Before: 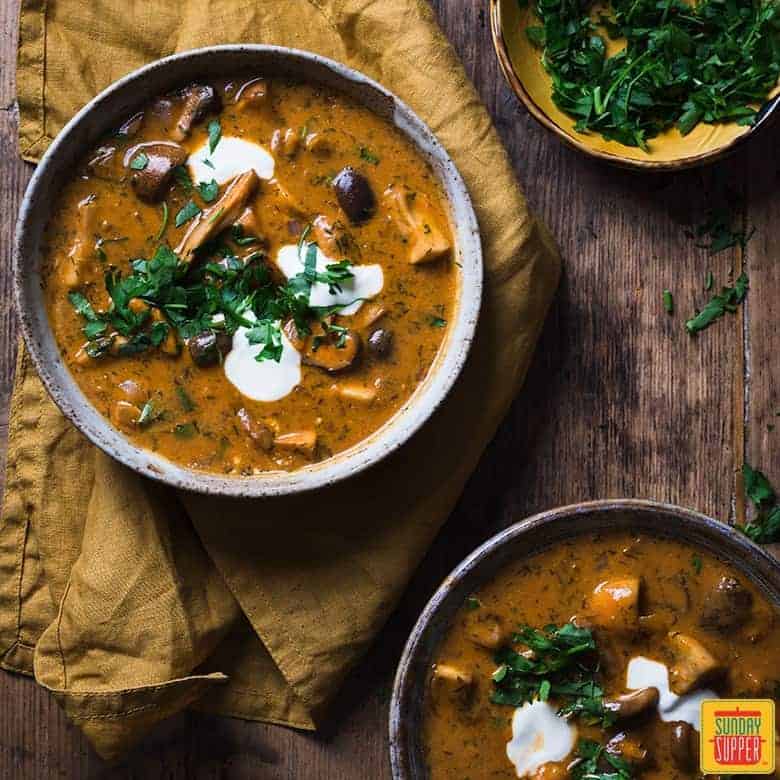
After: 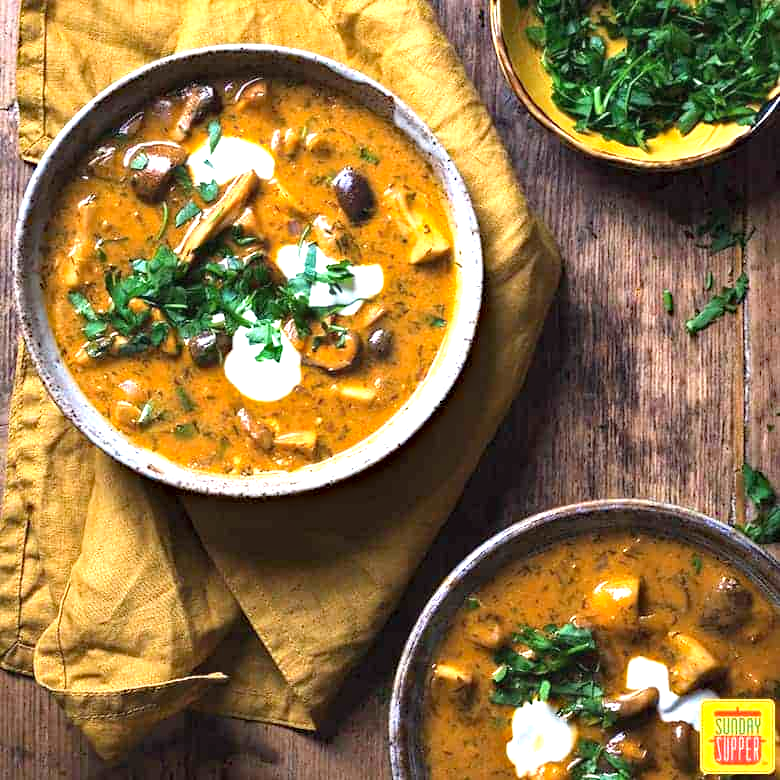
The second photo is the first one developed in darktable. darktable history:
haze removal: strength 0.29, distance 0.25, compatibility mode true, adaptive false
contrast brightness saturation: contrast 0.05, brightness 0.06, saturation 0.01
exposure: black level correction 0, exposure 1.198 EV, compensate exposure bias true, compensate highlight preservation false
